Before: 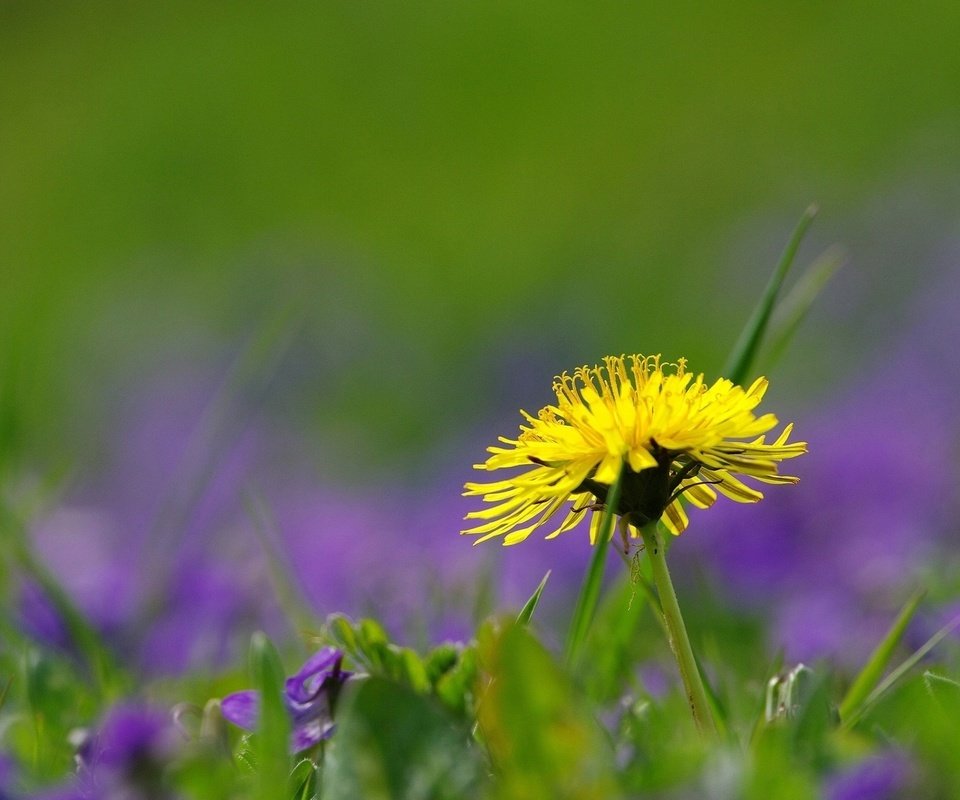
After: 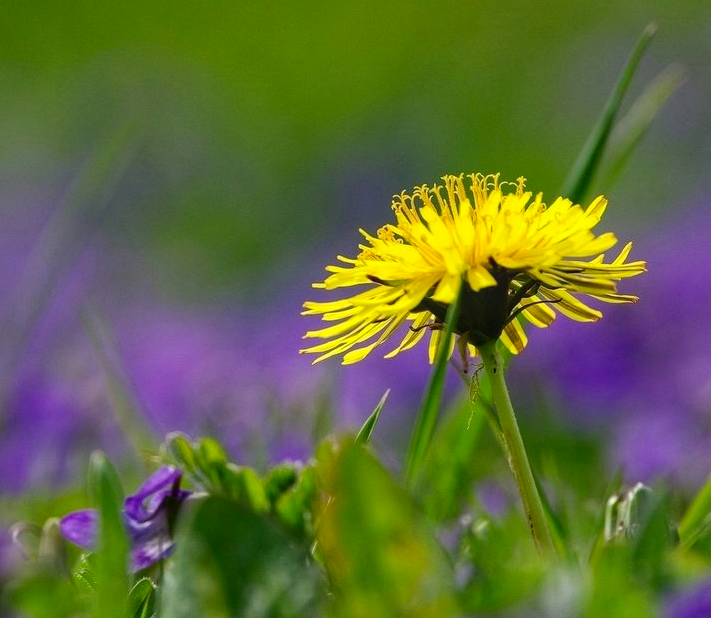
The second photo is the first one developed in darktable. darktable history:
local contrast: detail 113%
crop: left 16.867%, top 22.731%, right 9.05%
tone equalizer: on, module defaults
contrast brightness saturation: contrast 0.145, brightness -0.006, saturation 0.102
